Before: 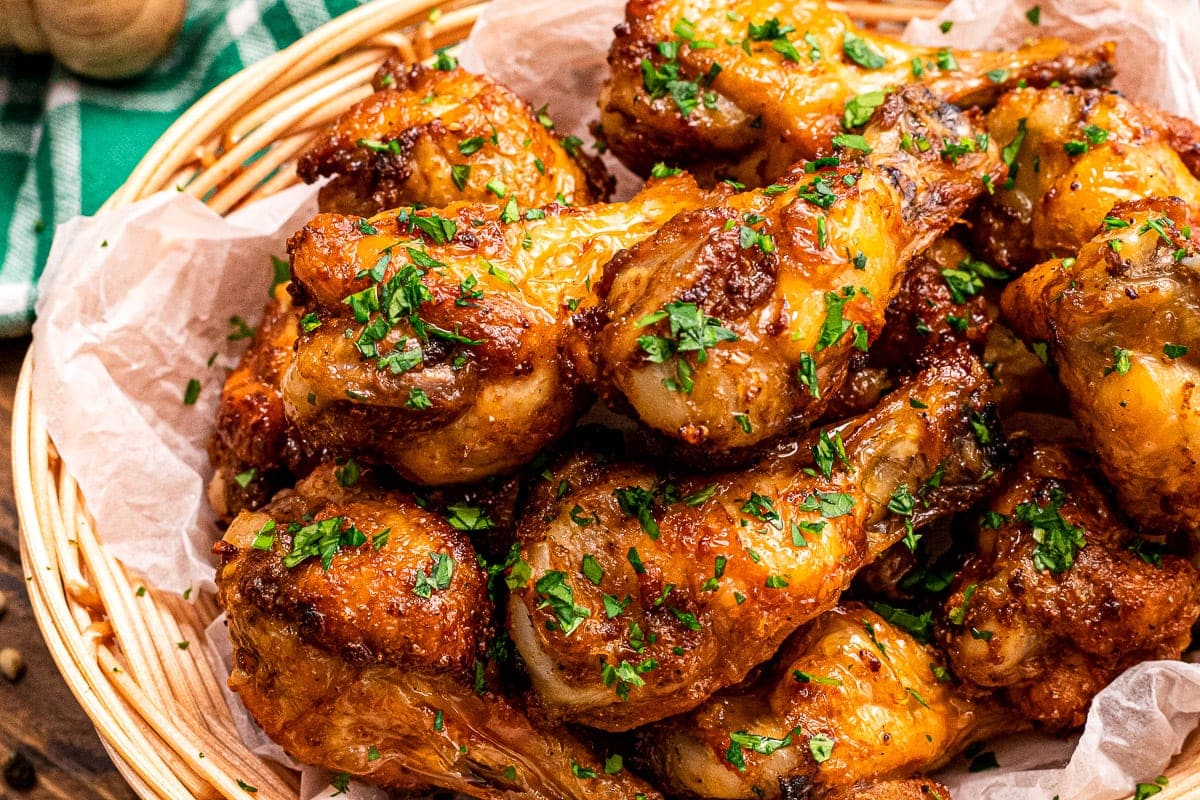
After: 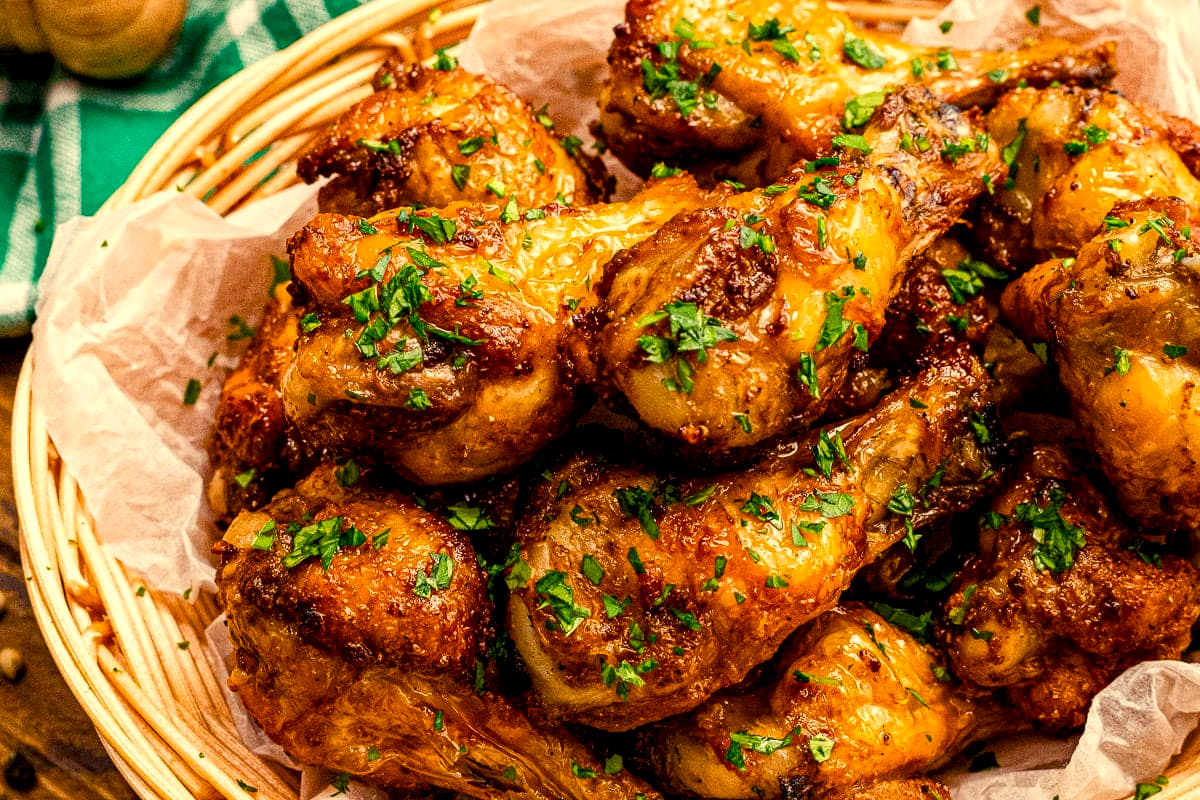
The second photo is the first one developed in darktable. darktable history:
local contrast: highlights 100%, shadows 102%, detail 119%, midtone range 0.2
color balance rgb: highlights gain › chroma 8.123%, highlights gain › hue 84.48°, perceptual saturation grading › global saturation 20%, perceptual saturation grading › highlights -25.494%, perceptual saturation grading › shadows 49.497%, global vibrance 20%
